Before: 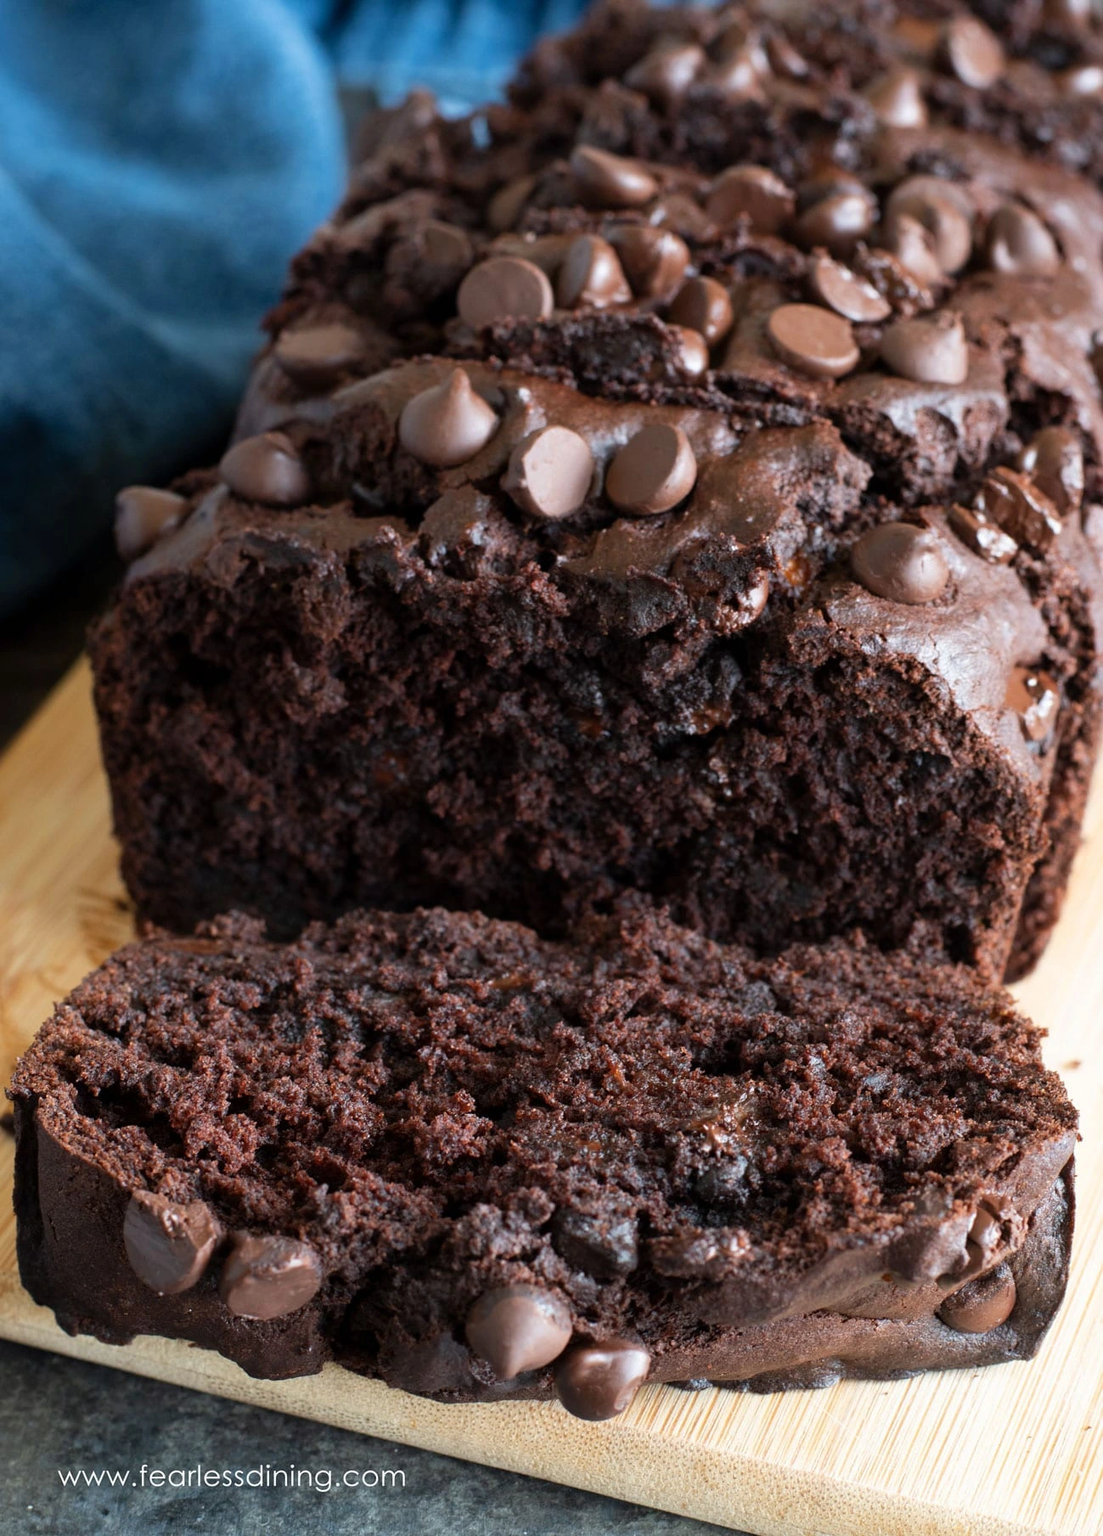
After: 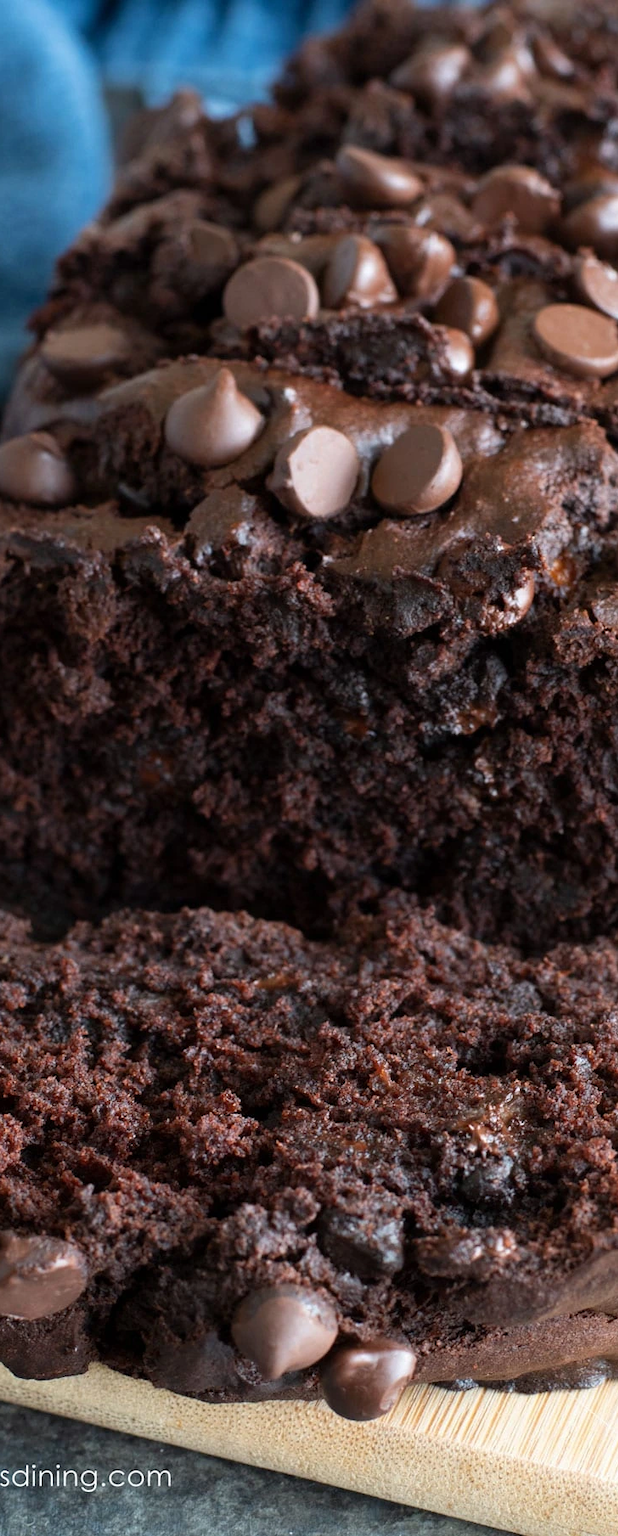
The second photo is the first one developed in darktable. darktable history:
crop: left 21.305%, right 22.522%
